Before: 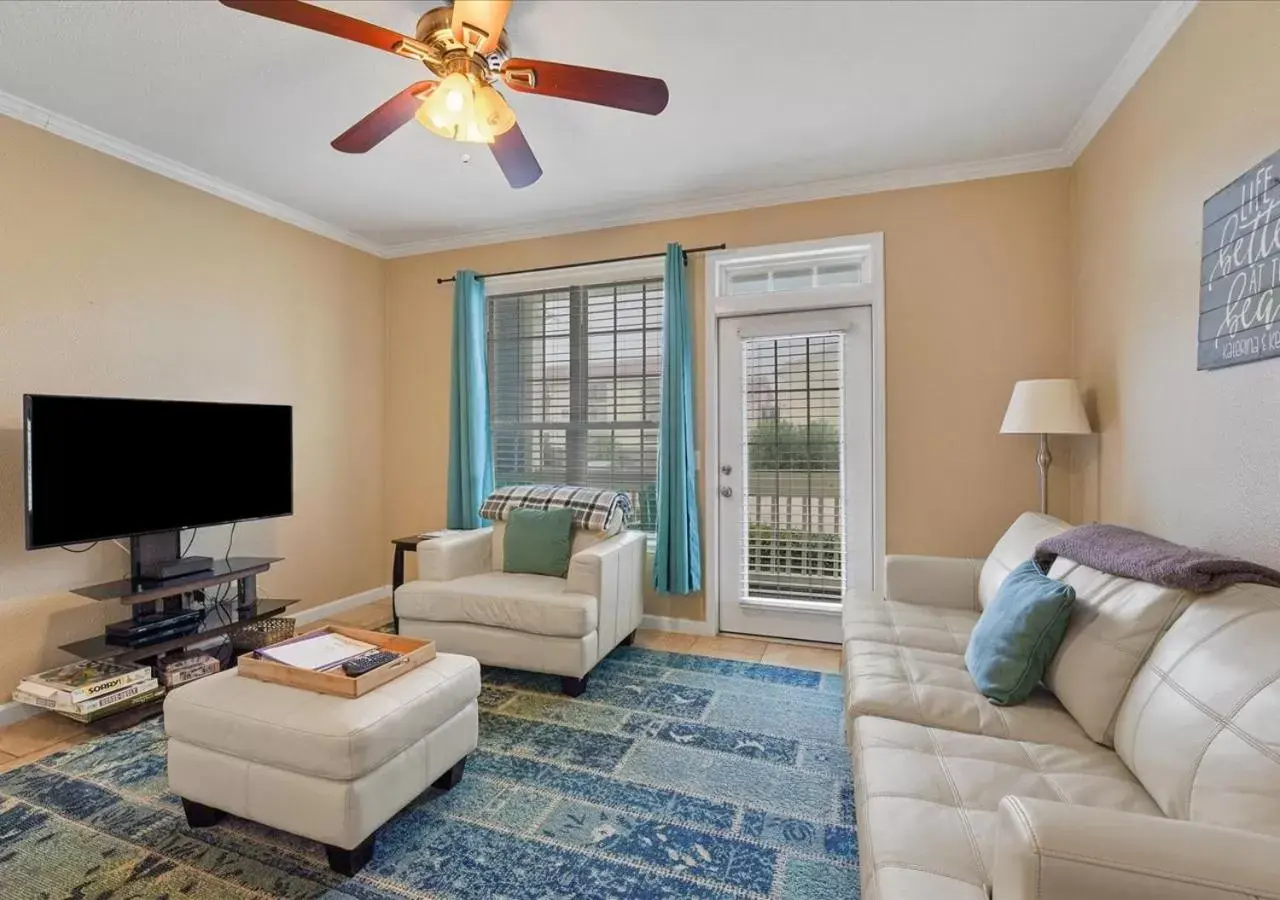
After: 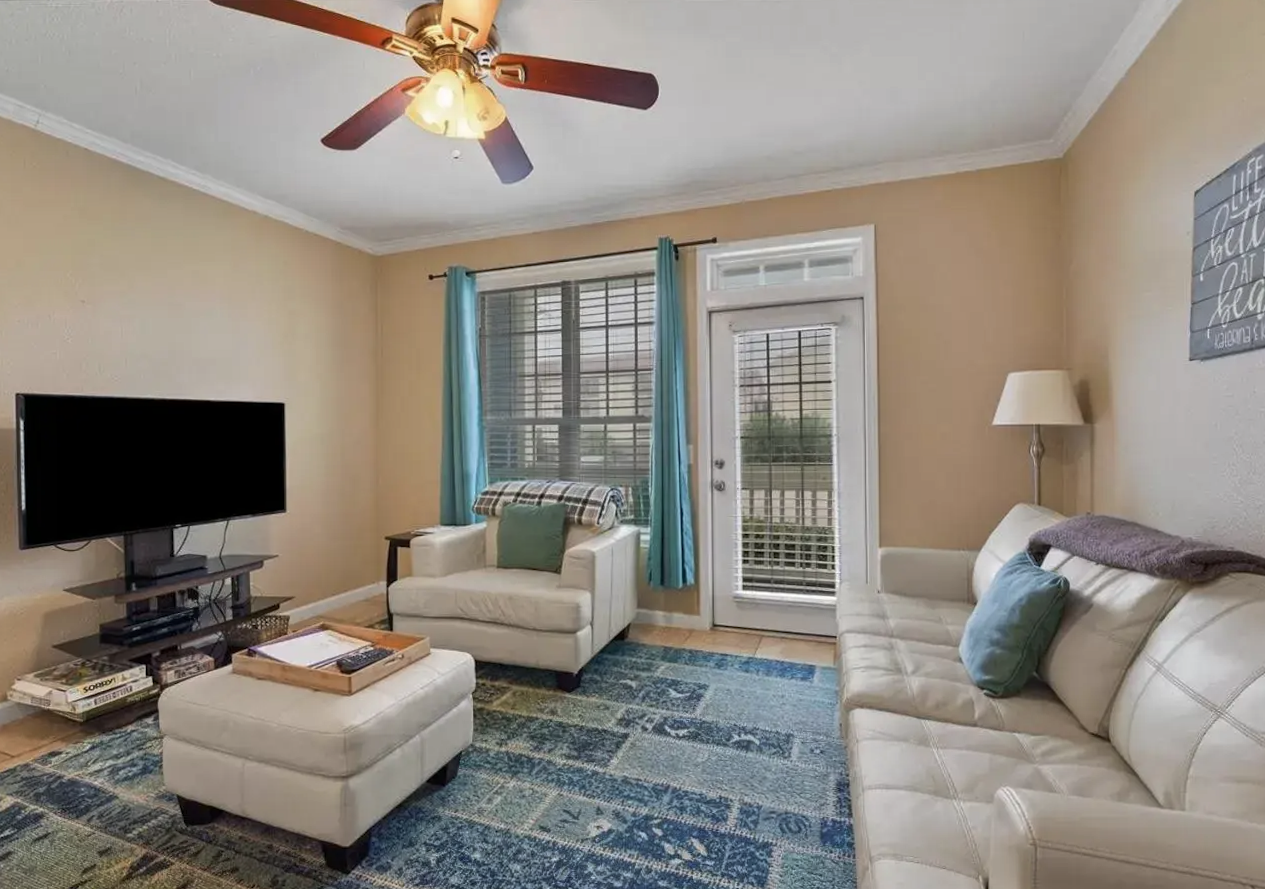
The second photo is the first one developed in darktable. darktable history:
rotate and perspective: rotation -0.45°, automatic cropping original format, crop left 0.008, crop right 0.992, crop top 0.012, crop bottom 0.988
tone curve: curves: ch0 [(0, 0) (0.405, 0.351) (1, 1)]
contrast brightness saturation: saturation -0.1
